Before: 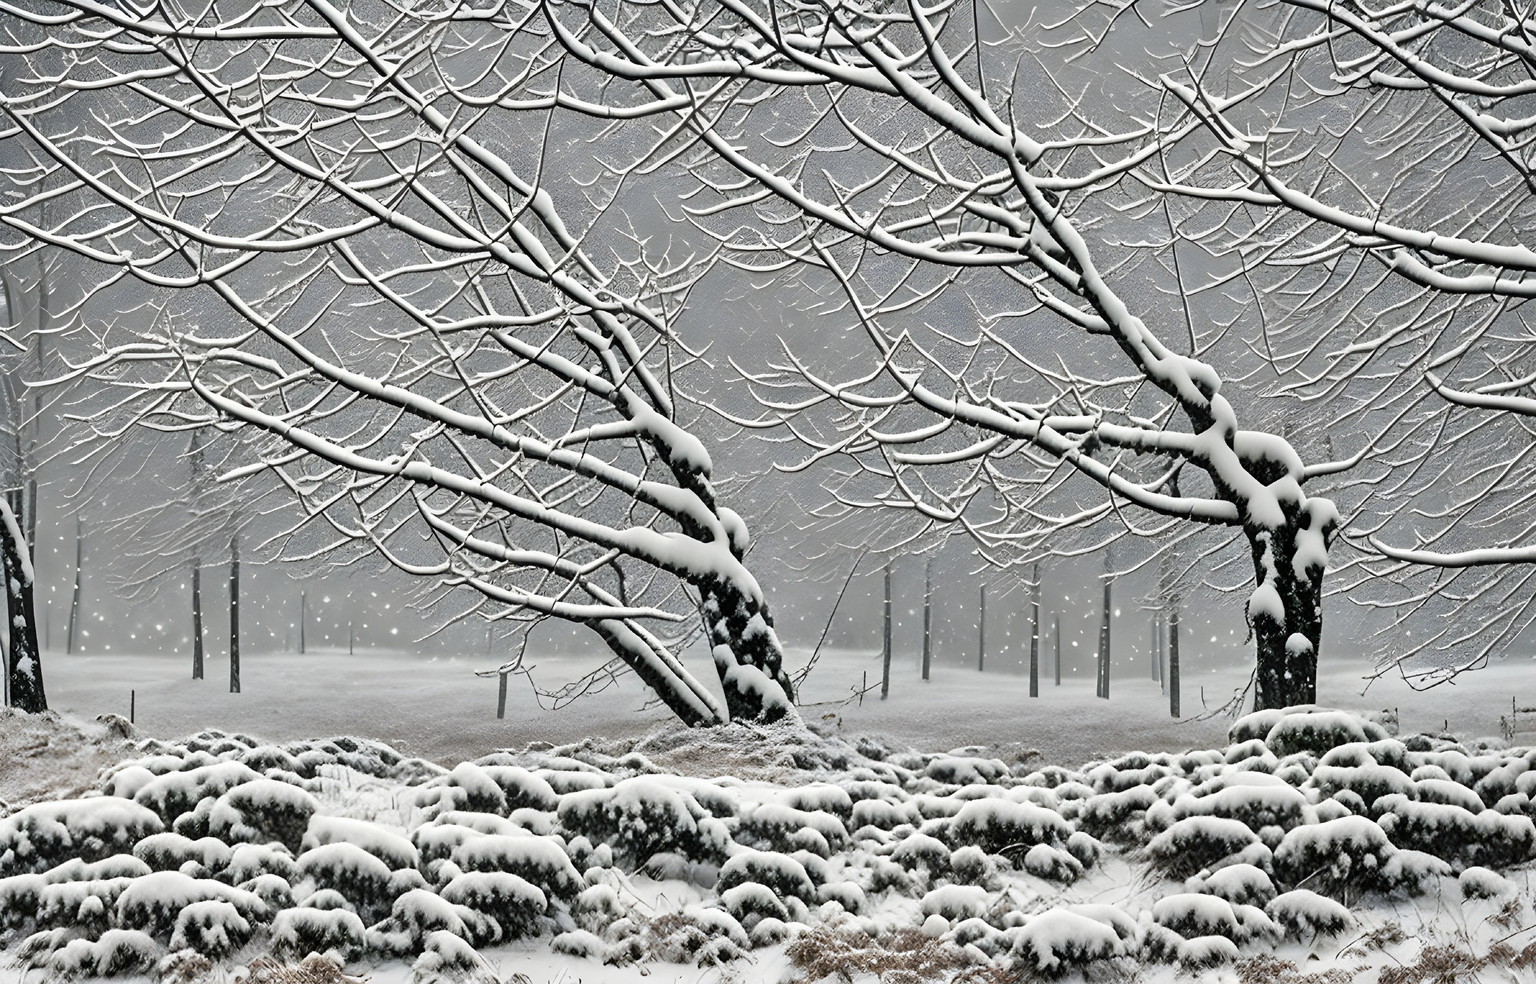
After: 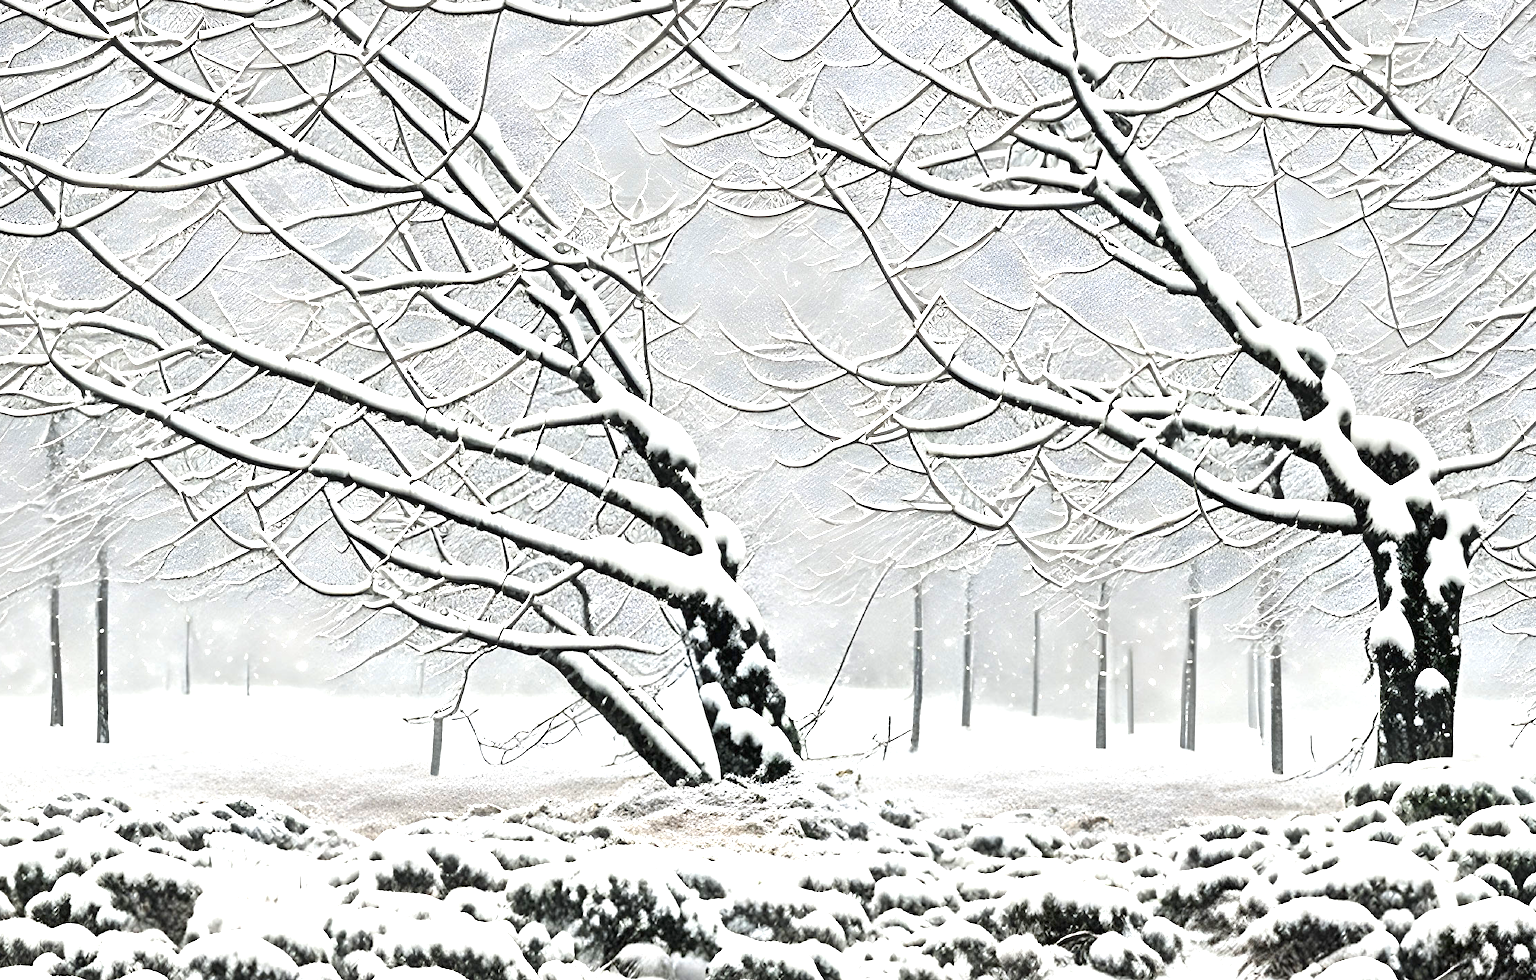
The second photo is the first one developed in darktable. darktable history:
exposure: black level correction 0, exposure 1.45 EV, compensate highlight preservation false
crop and rotate: left 9.963%, top 10.019%, right 9.971%, bottom 10.266%
